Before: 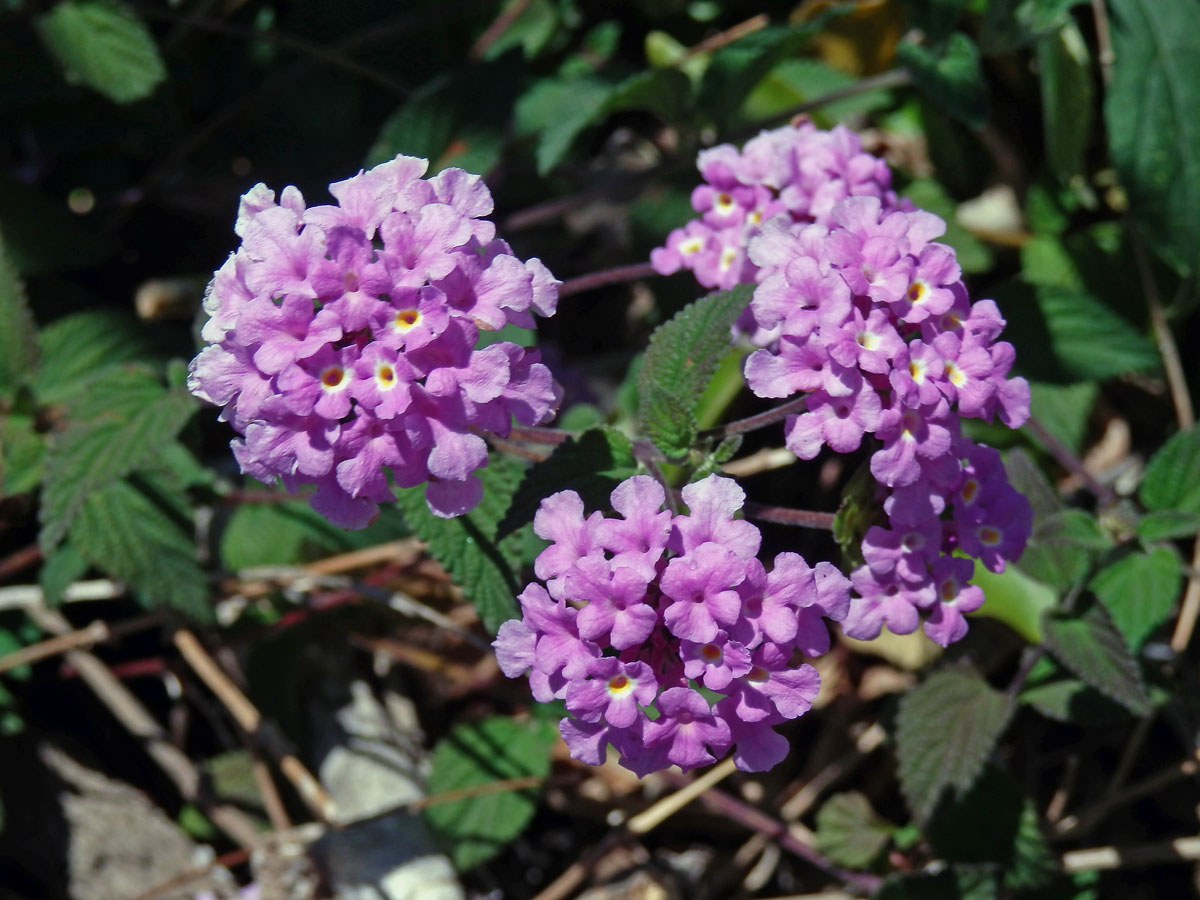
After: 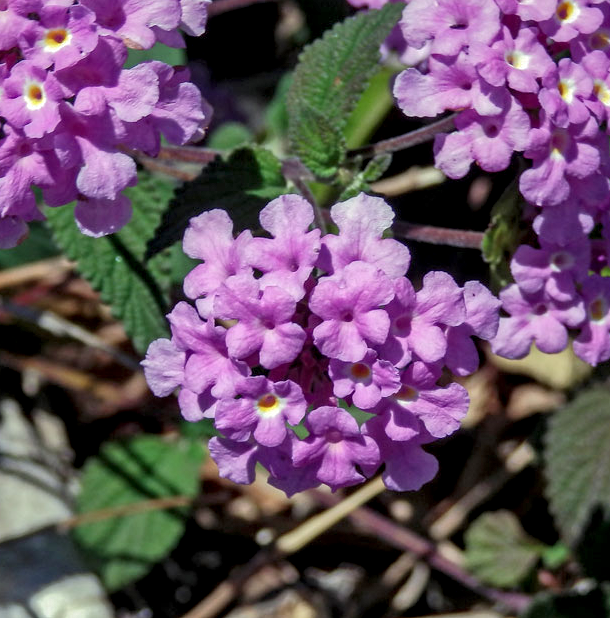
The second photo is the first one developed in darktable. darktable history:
shadows and highlights: shadows 40.11, highlights -60, shadows color adjustment 99.15%, highlights color adjustment 0.047%
local contrast: detail 150%
crop and rotate: left 29.286%, top 31.28%, right 19.844%
